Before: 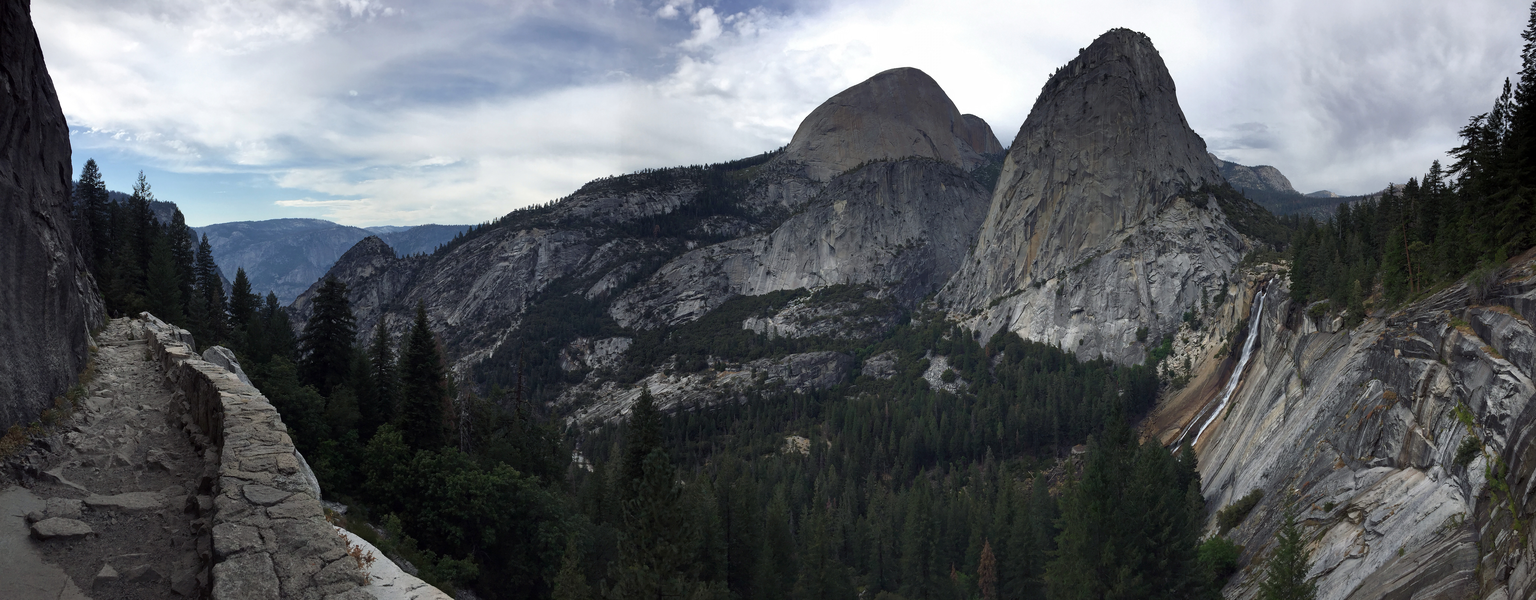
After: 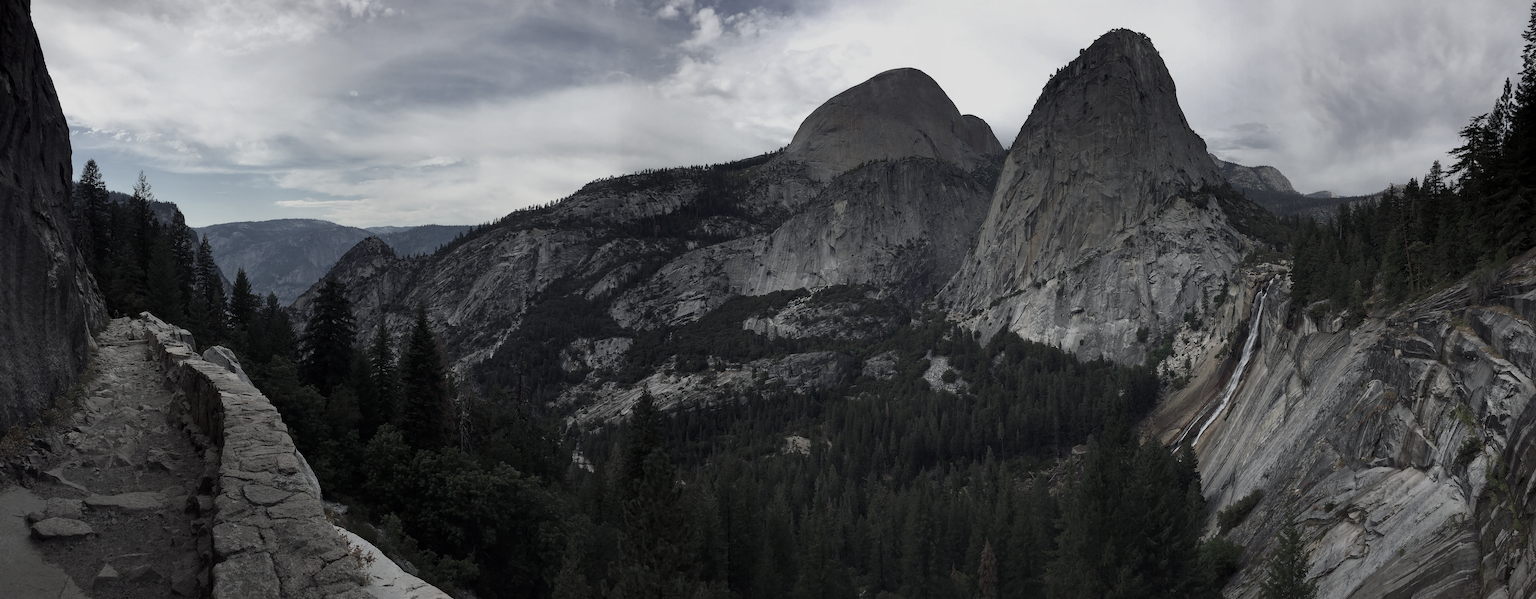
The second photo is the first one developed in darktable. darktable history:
exposure: exposure -0.462 EV, compensate highlight preservation false
color zones: curves: ch0 [(0, 0.6) (0.129, 0.585) (0.193, 0.596) (0.429, 0.5) (0.571, 0.5) (0.714, 0.5) (0.857, 0.5) (1, 0.6)]; ch1 [(0, 0.453) (0.112, 0.245) (0.213, 0.252) (0.429, 0.233) (0.571, 0.231) (0.683, 0.242) (0.857, 0.296) (1, 0.453)]
